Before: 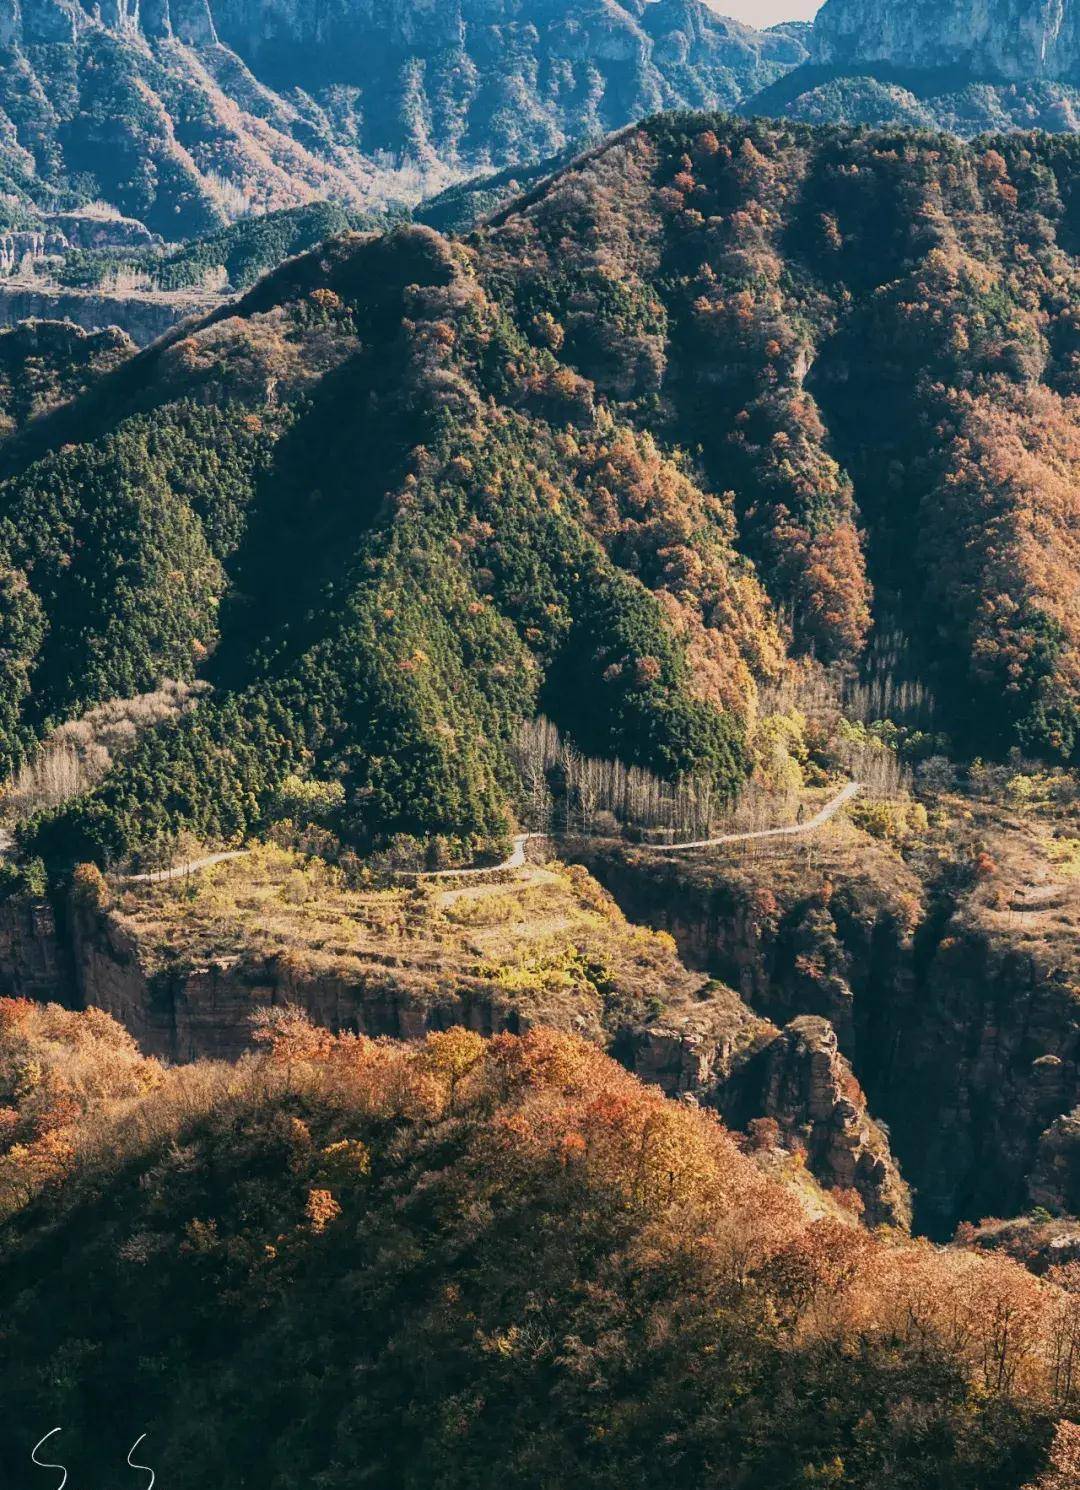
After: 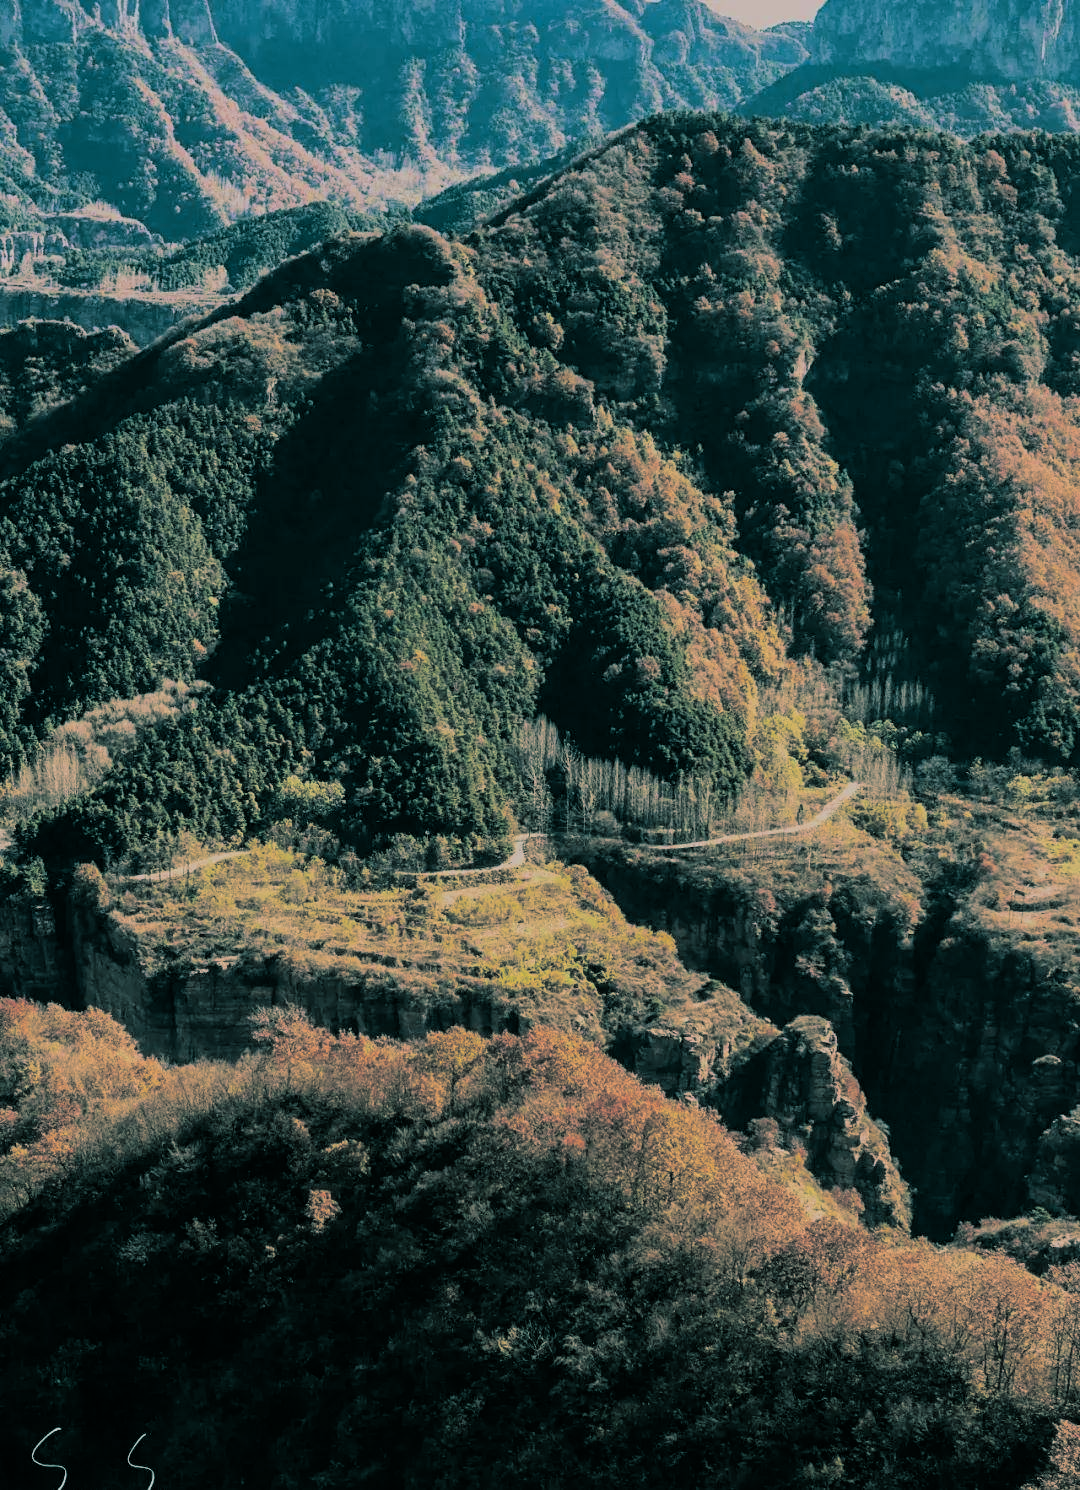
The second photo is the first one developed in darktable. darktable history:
rgb levels: mode RGB, independent channels, levels [[0, 0.5, 1], [0, 0.521, 1], [0, 0.536, 1]]
split-toning: shadows › hue 186.43°, highlights › hue 49.29°, compress 30.29%
filmic rgb: black relative exposure -7.65 EV, white relative exposure 4.56 EV, hardness 3.61
color balance: output saturation 110%
